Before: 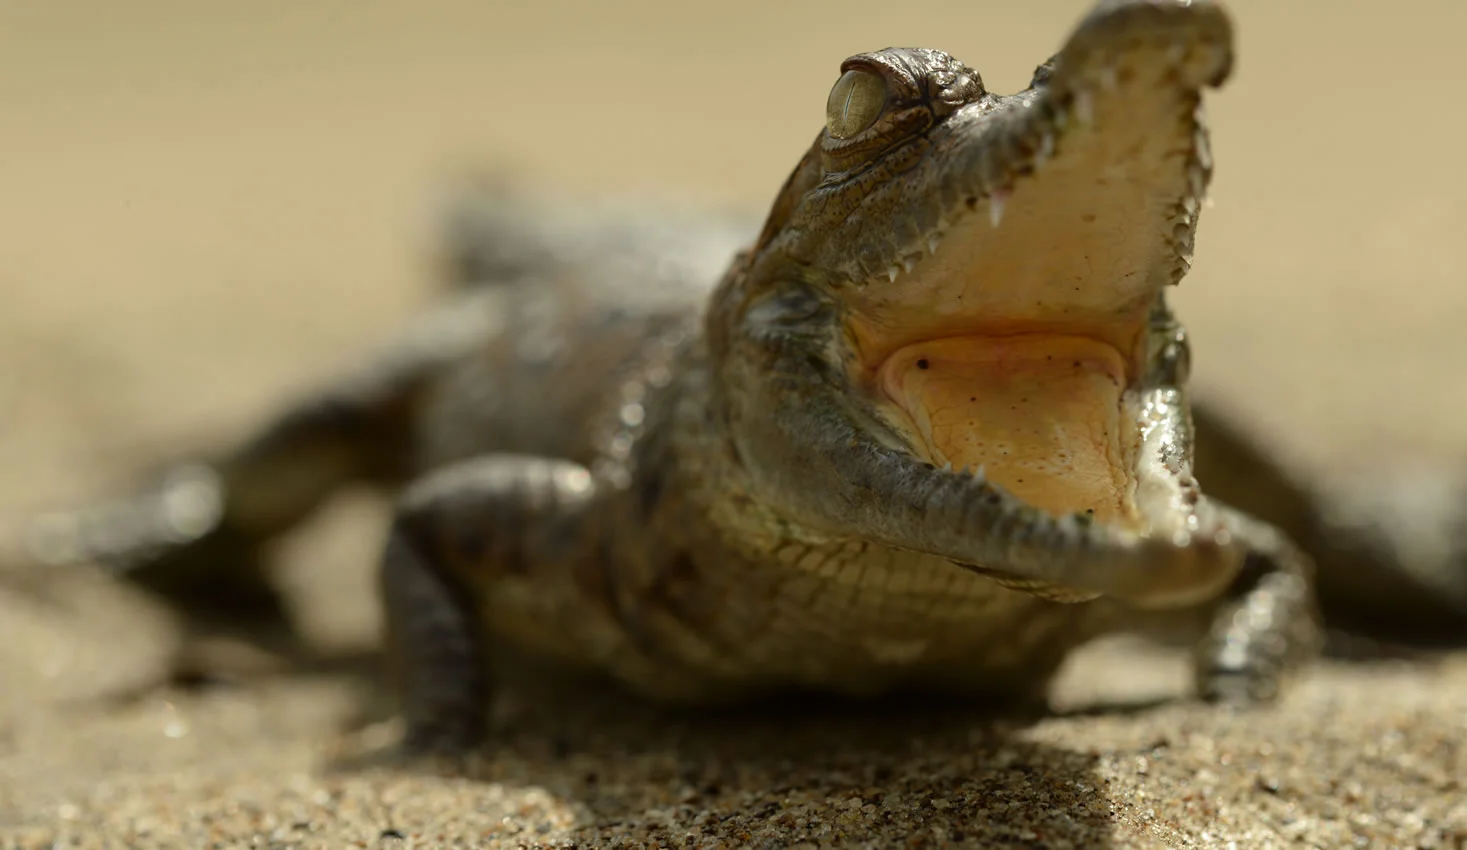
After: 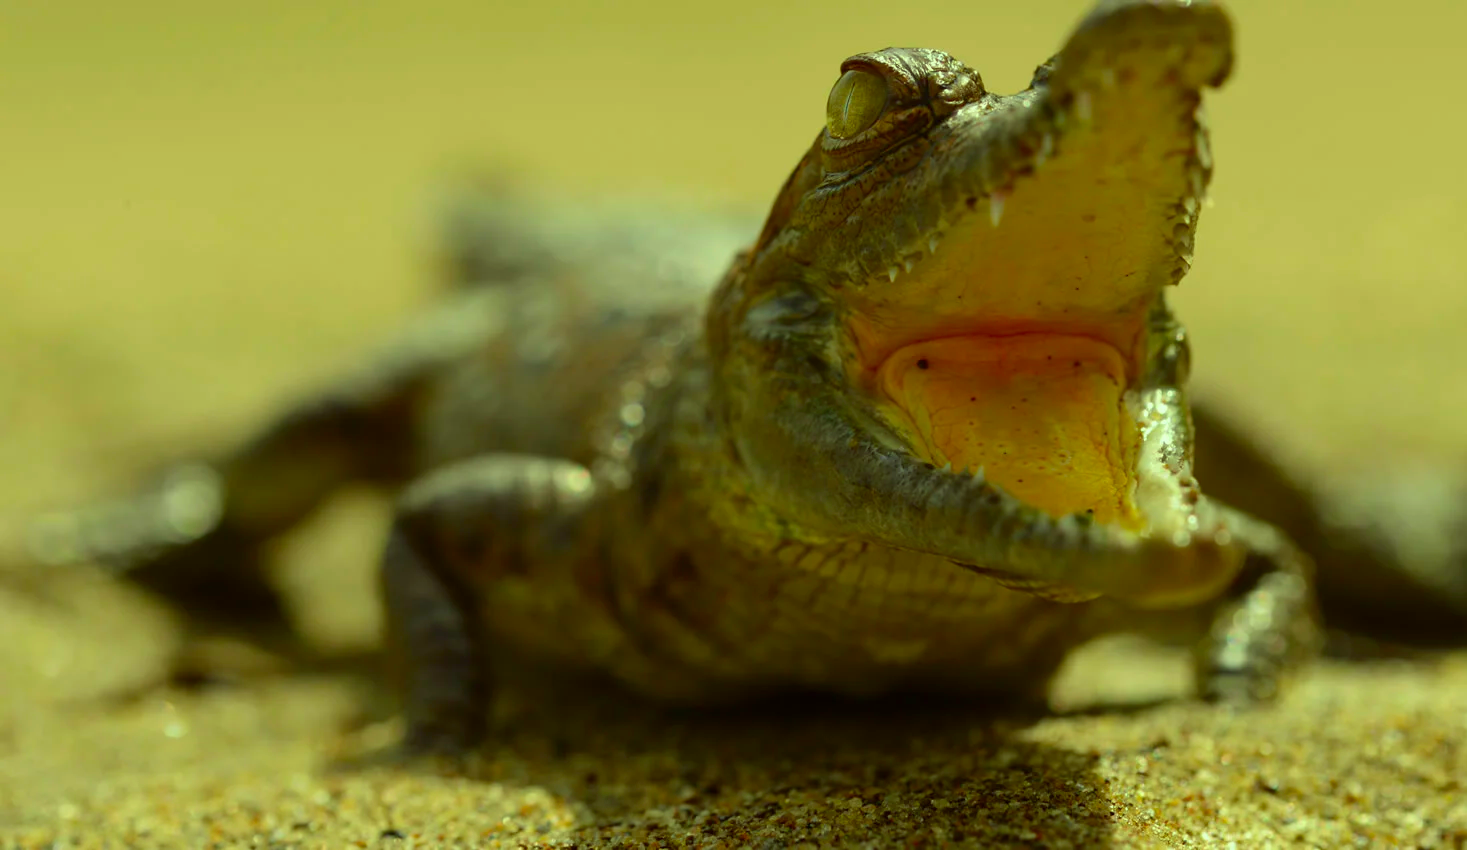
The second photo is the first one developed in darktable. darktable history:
levels: levels [0, 0.498, 1]
contrast brightness saturation: saturation -0.04
color correction: highlights a* -10.77, highlights b* 9.8, saturation 1.72
